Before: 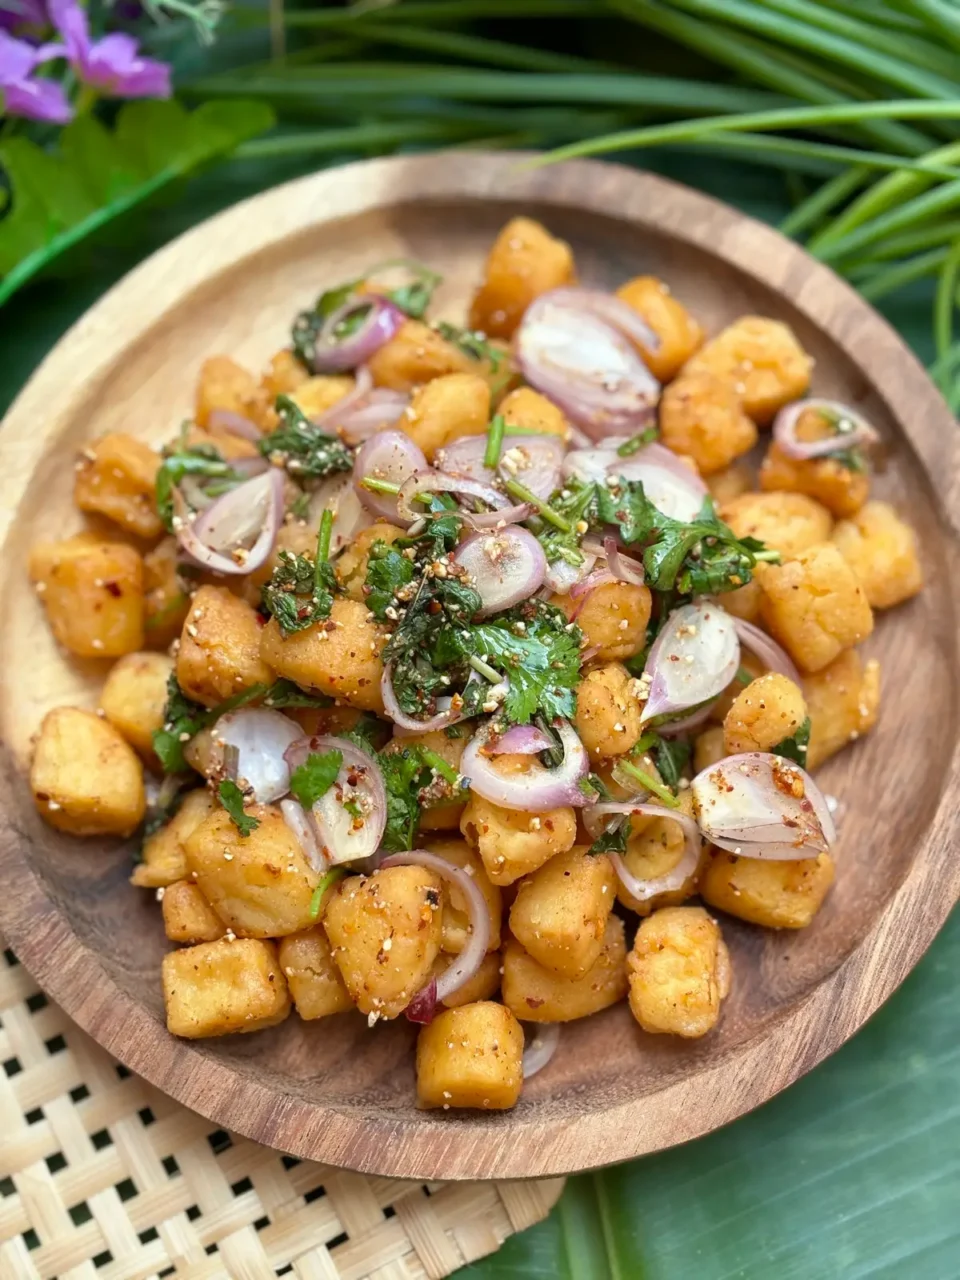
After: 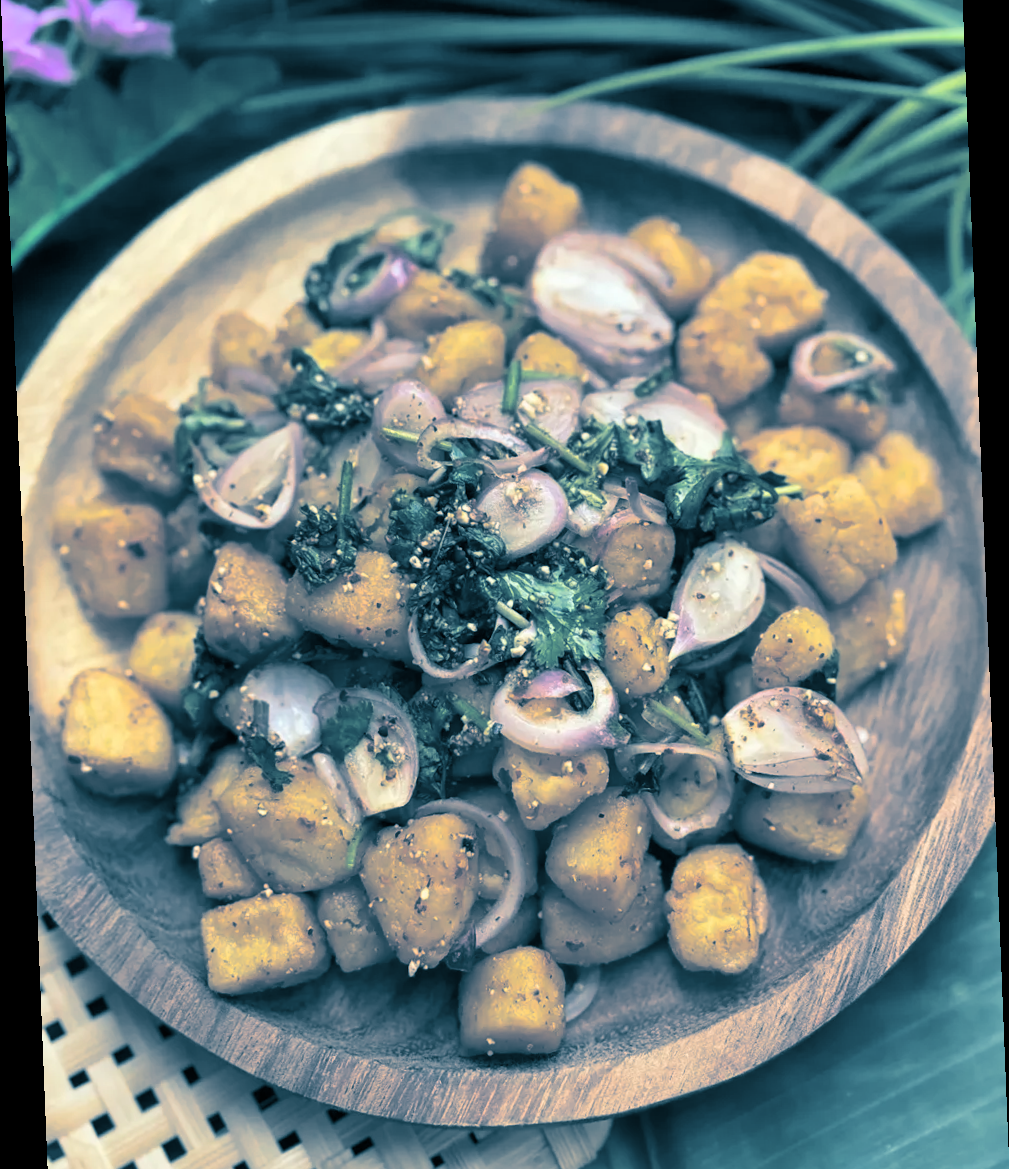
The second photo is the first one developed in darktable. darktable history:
crop and rotate: top 5.609%, bottom 5.609%
split-toning: shadows › hue 212.4°, balance -70
shadows and highlights: low approximation 0.01, soften with gaussian
rotate and perspective: rotation -2.29°, automatic cropping off
